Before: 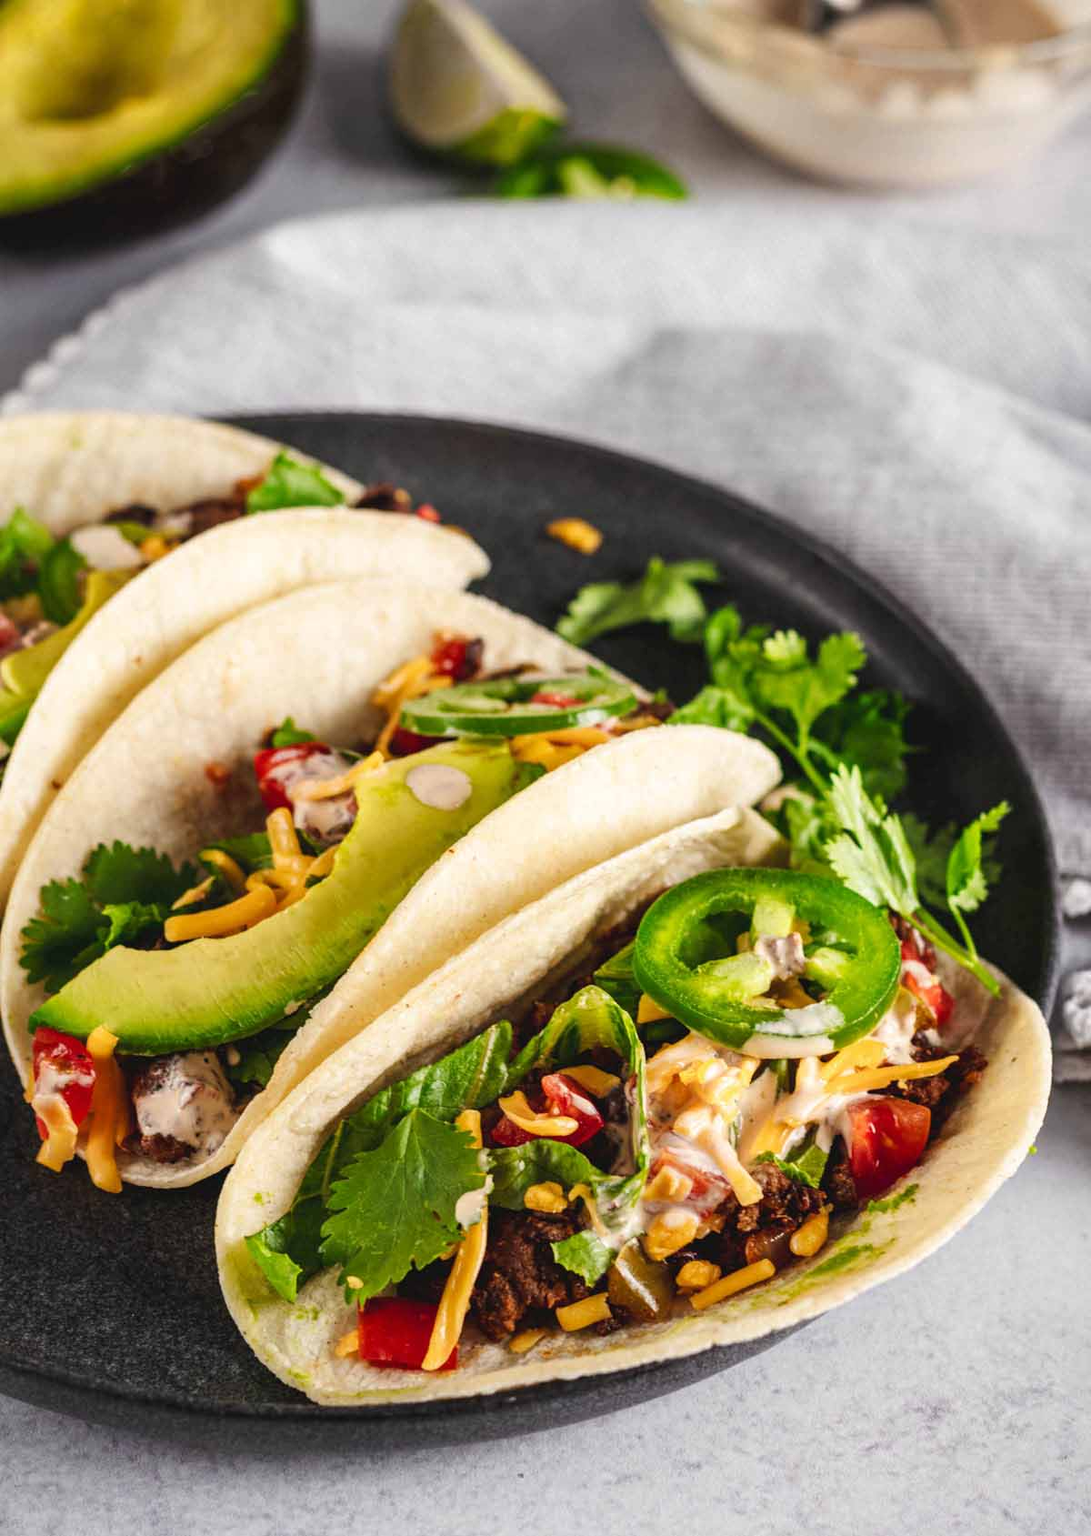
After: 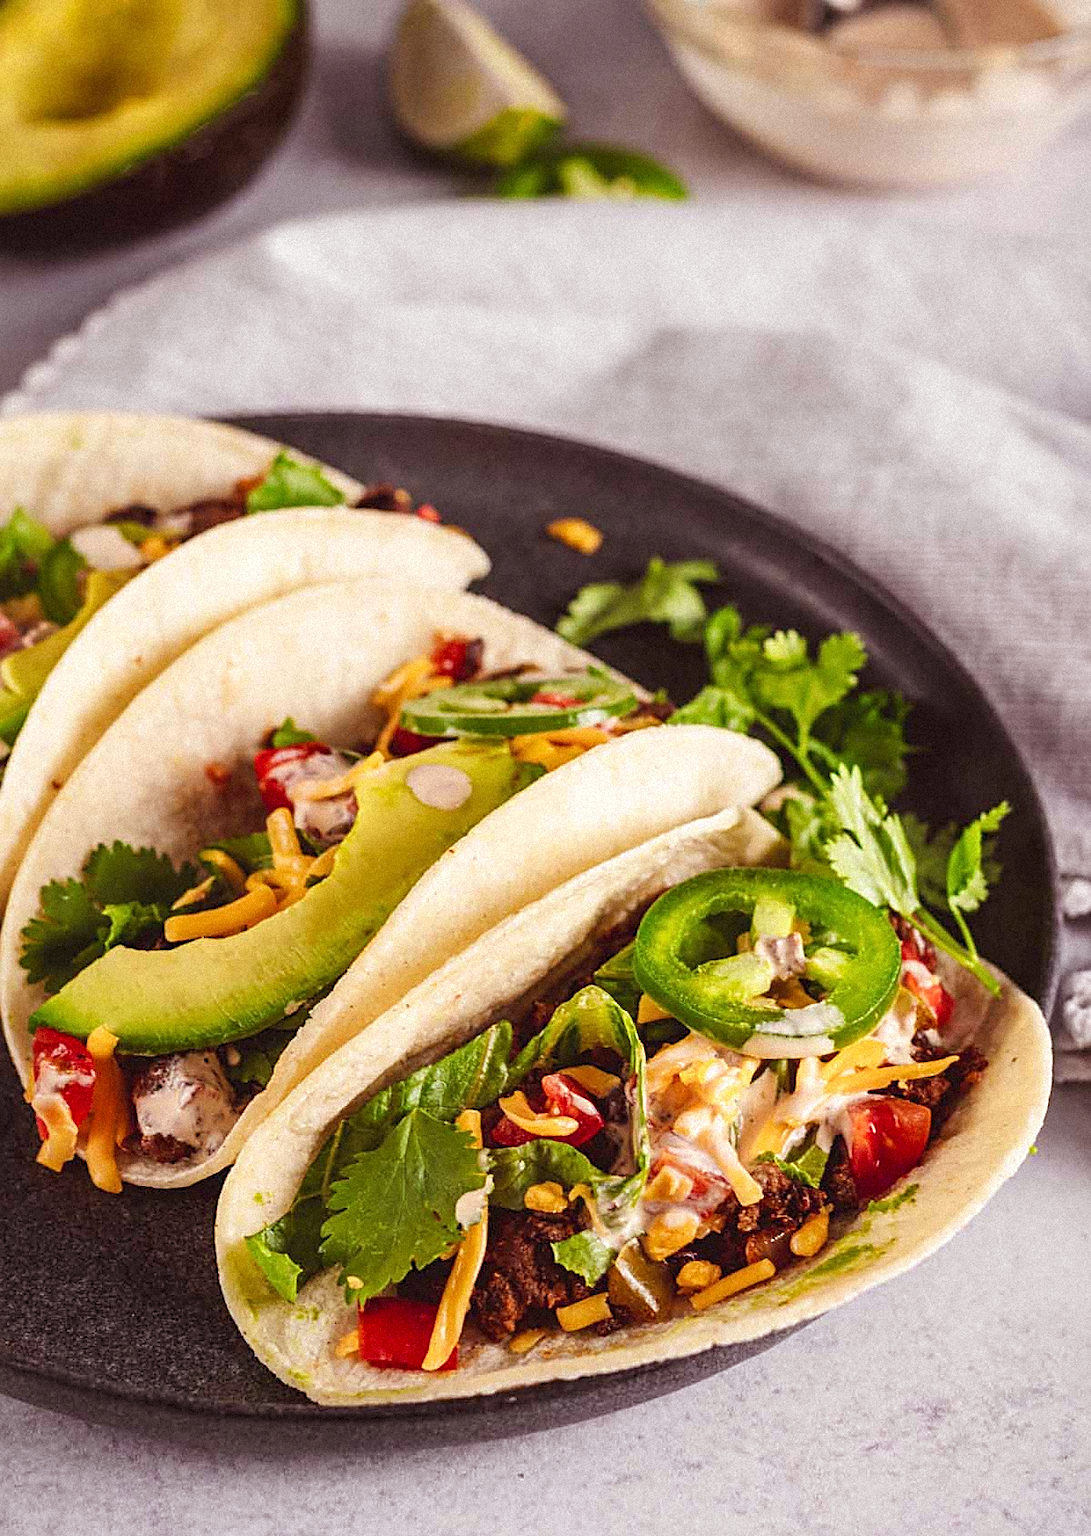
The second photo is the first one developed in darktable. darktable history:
sharpen: amount 0.575
grain: mid-tones bias 0%
rgb levels: mode RGB, independent channels, levels [[0, 0.474, 1], [0, 0.5, 1], [0, 0.5, 1]]
